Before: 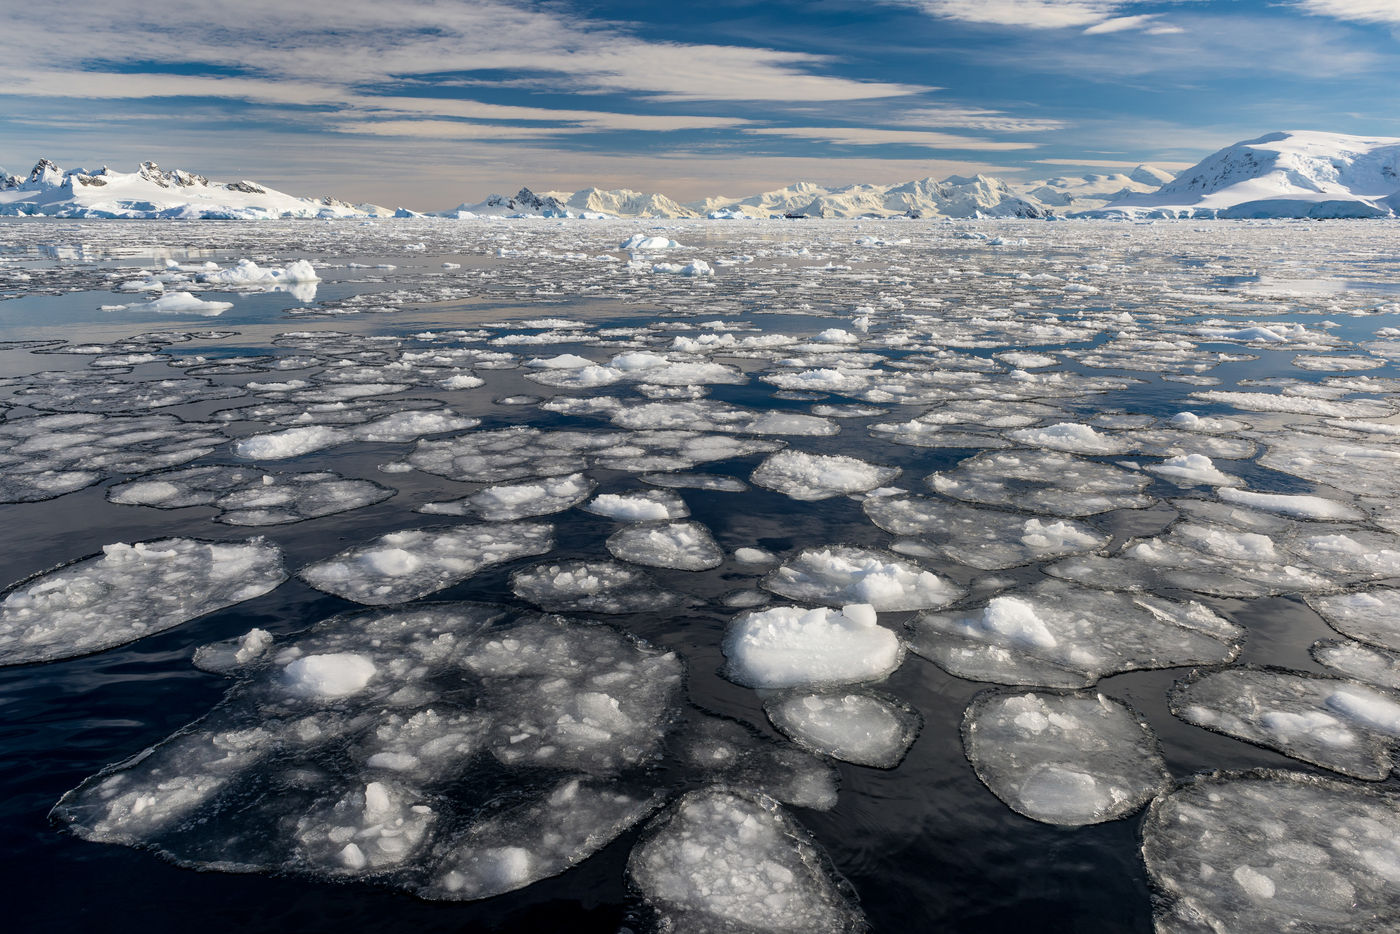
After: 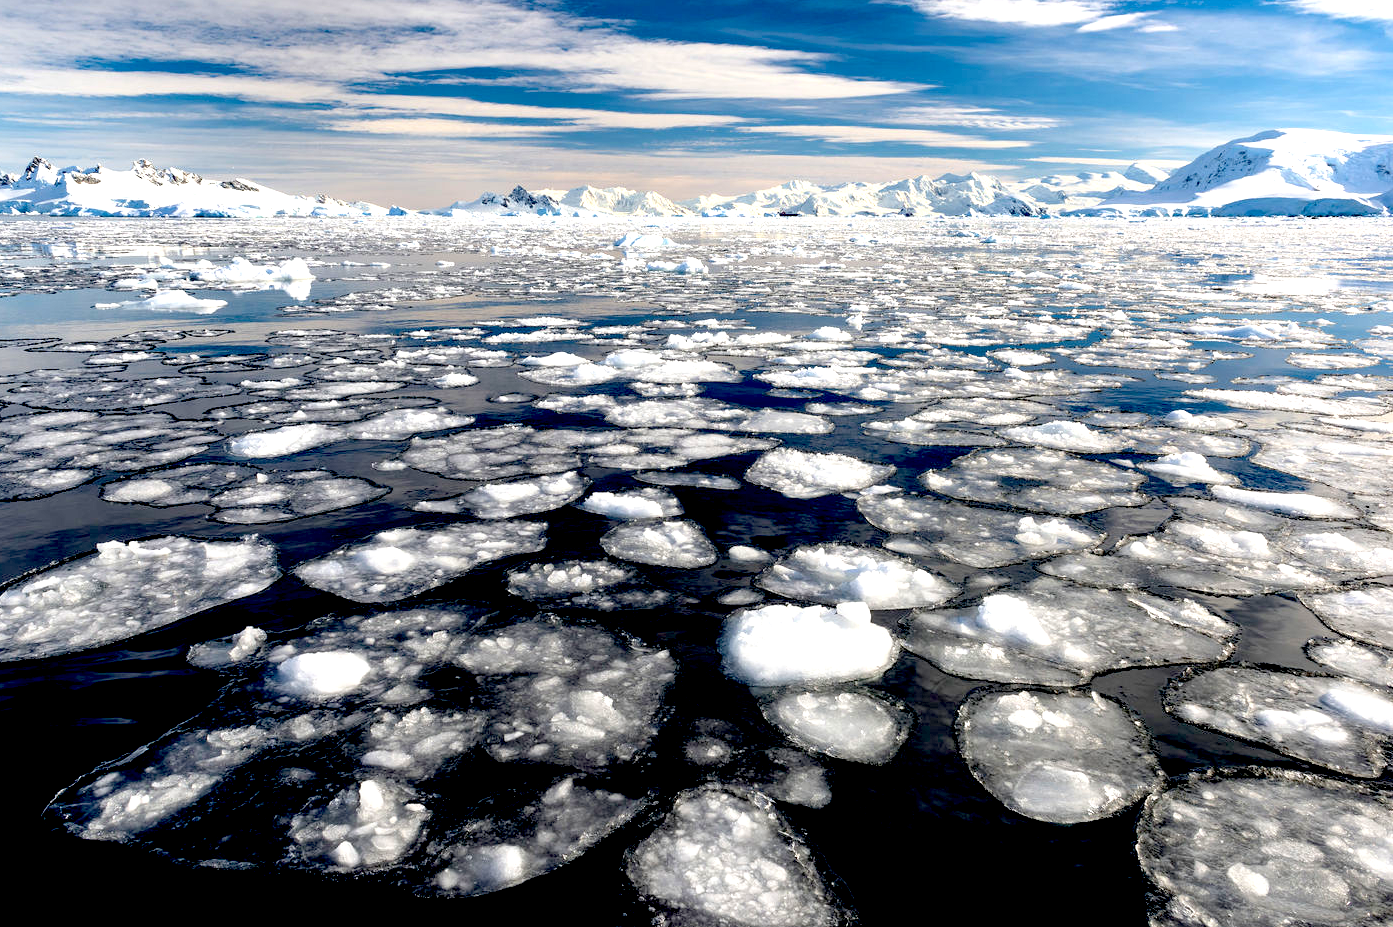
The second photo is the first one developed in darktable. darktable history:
exposure: black level correction 0.037, exposure 0.901 EV, compensate highlight preservation false
crop and rotate: left 0.468%, top 0.259%, bottom 0.397%
